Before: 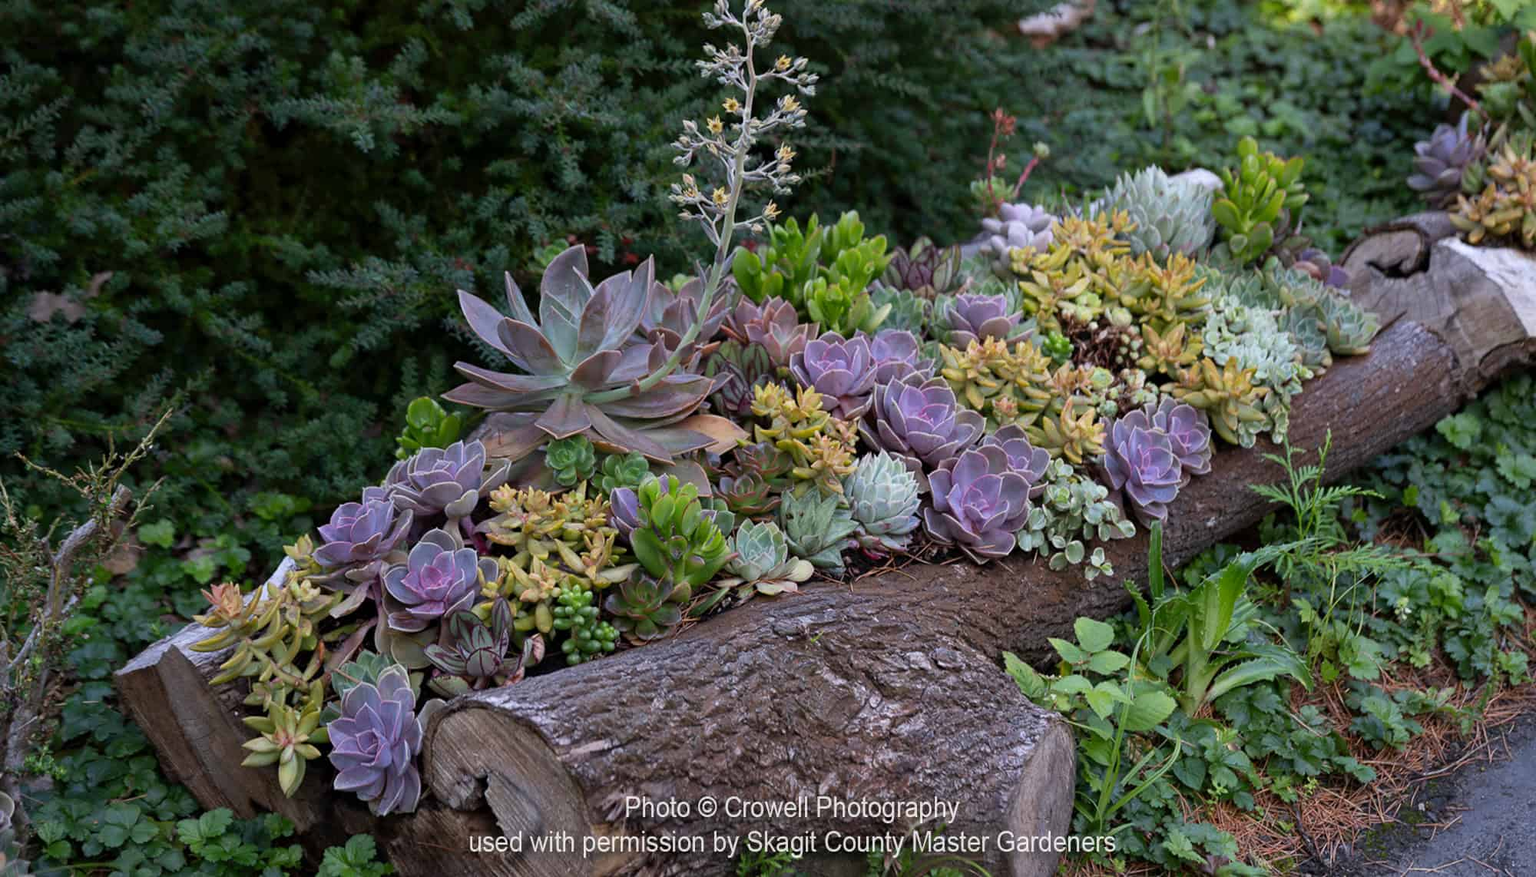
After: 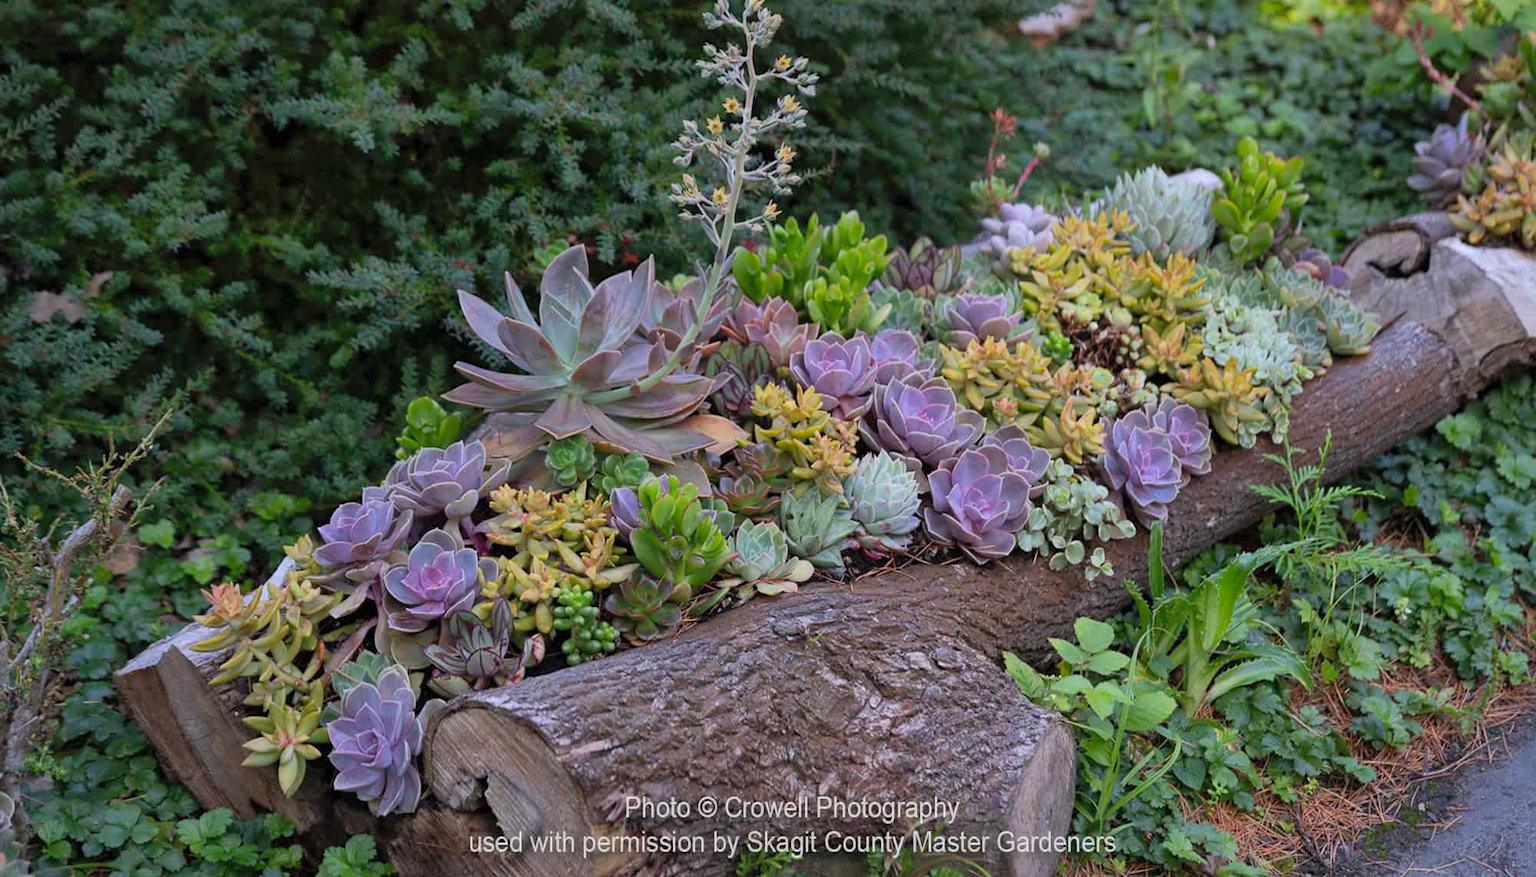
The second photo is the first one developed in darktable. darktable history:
shadows and highlights: shadows 40, highlights -59.68
contrast brightness saturation: contrast 0.029, brightness 0.068, saturation 0.134
